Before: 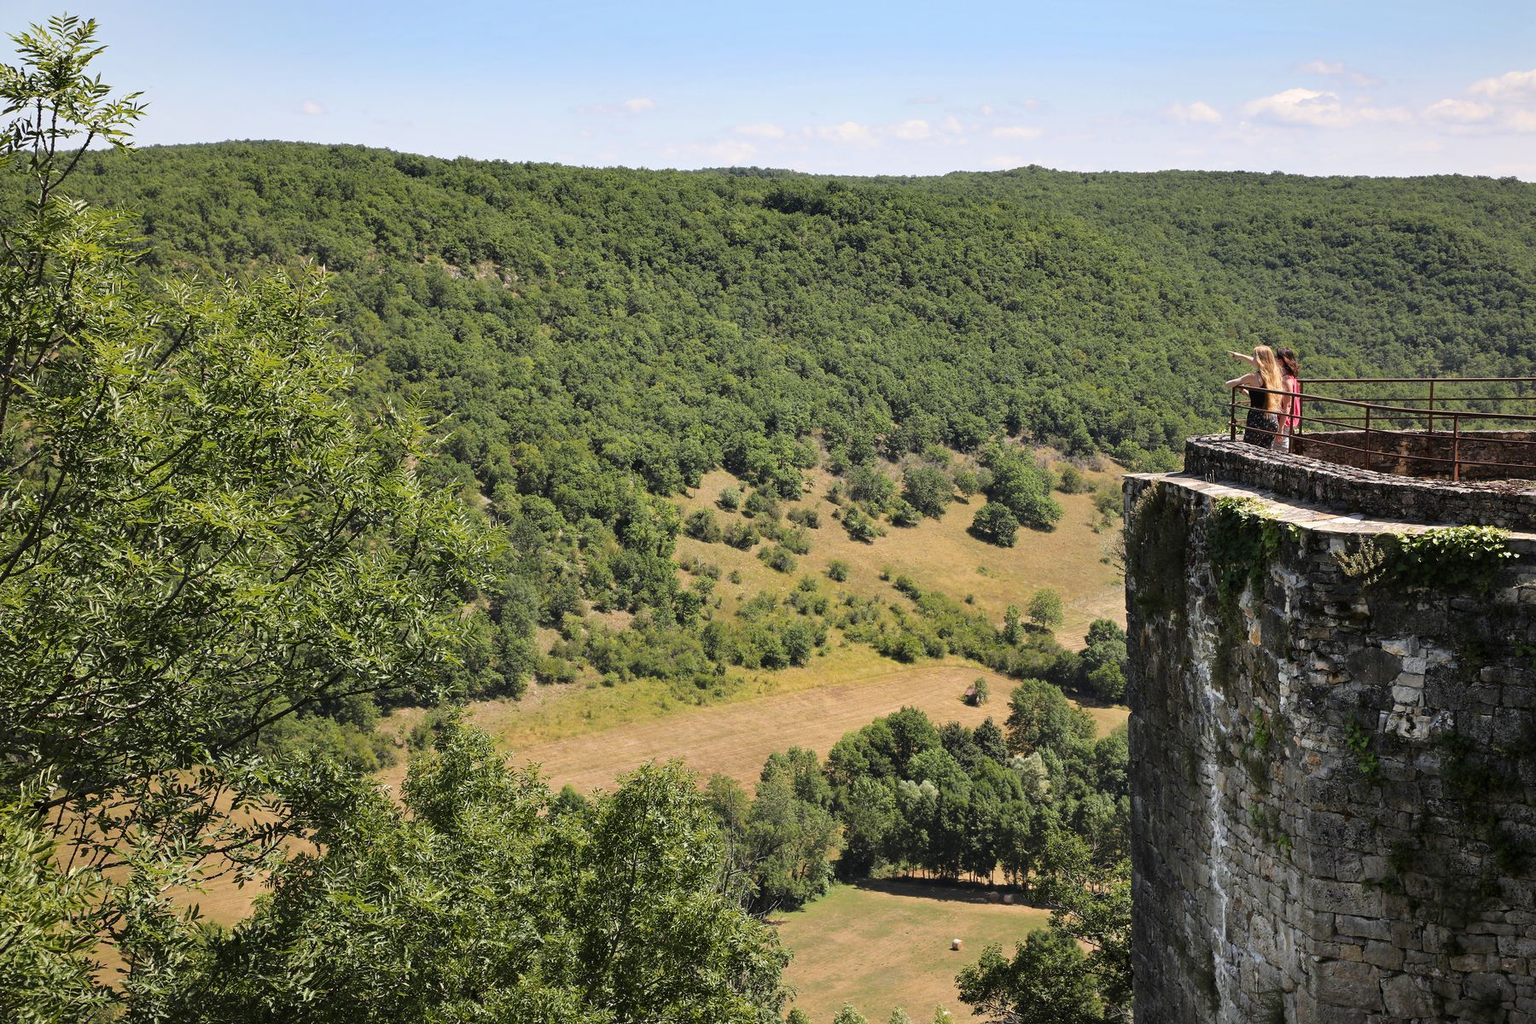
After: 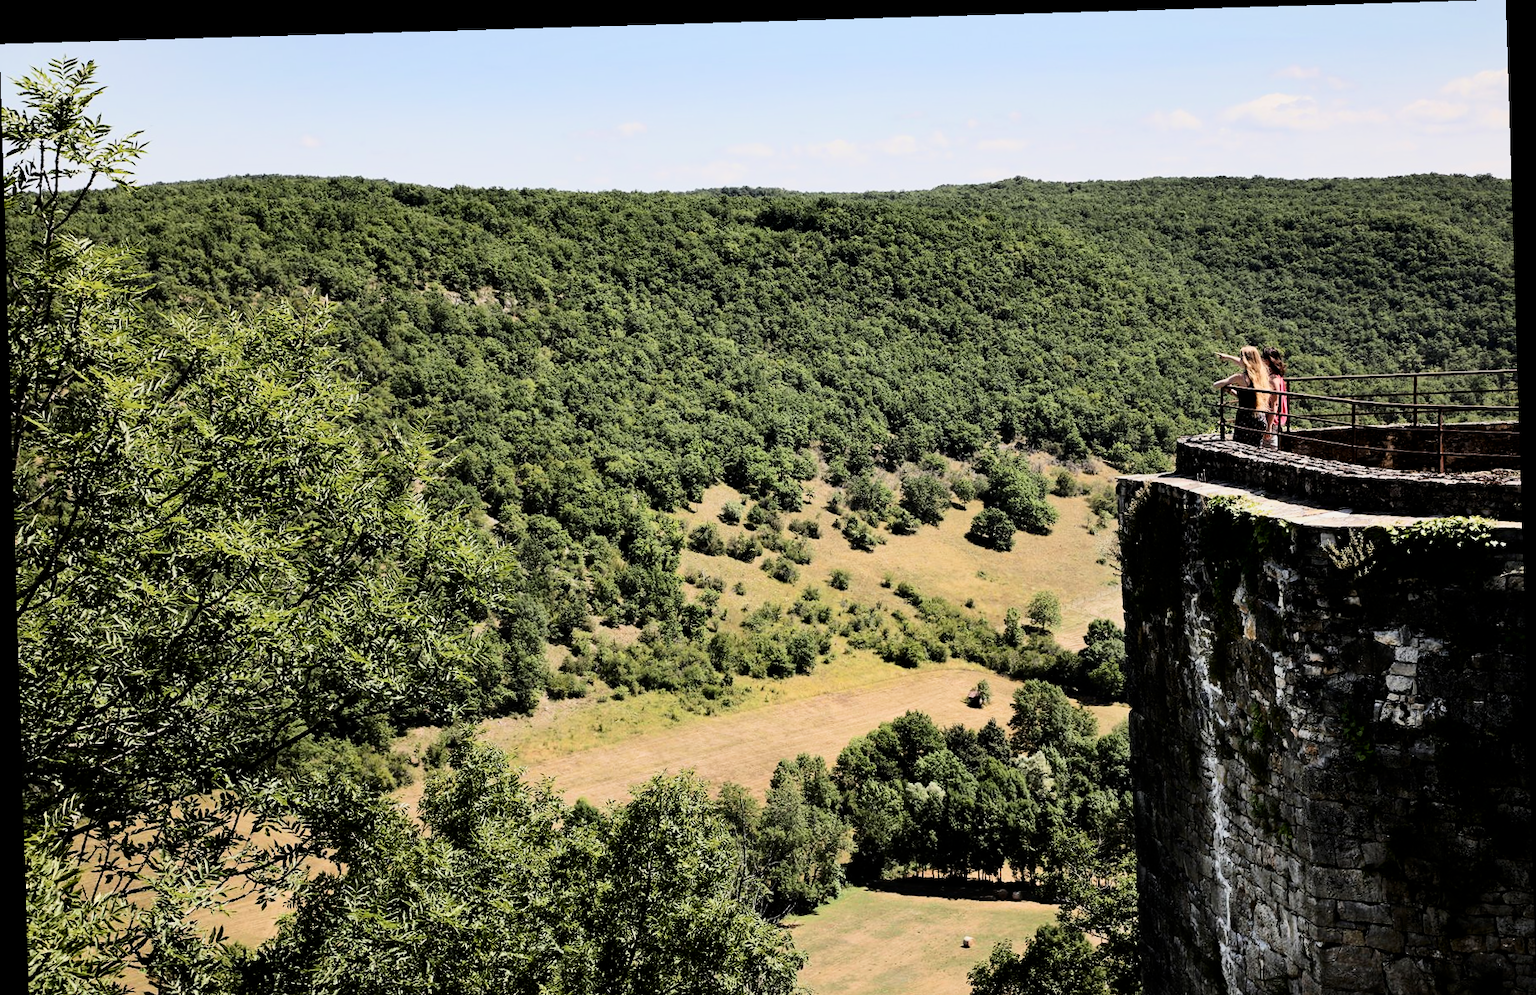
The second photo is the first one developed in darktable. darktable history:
crop and rotate: top 0%, bottom 5.097%
rotate and perspective: rotation -1.77°, lens shift (horizontal) 0.004, automatic cropping off
filmic rgb: black relative exposure -5 EV, hardness 2.88, contrast 1.3
contrast brightness saturation: contrast 0.28
